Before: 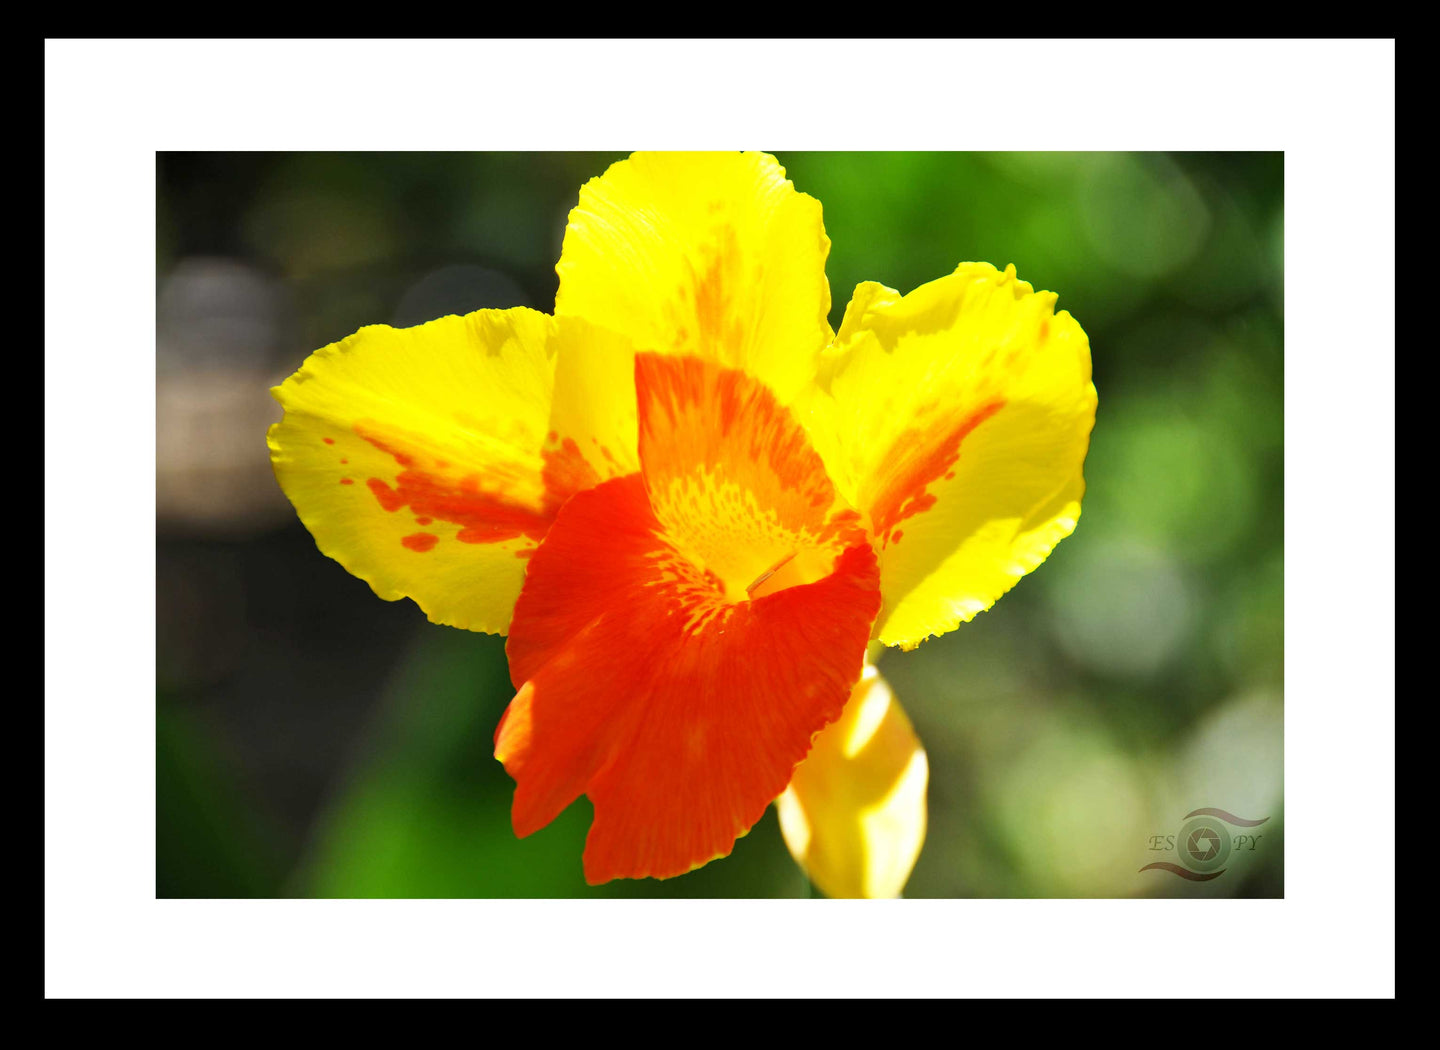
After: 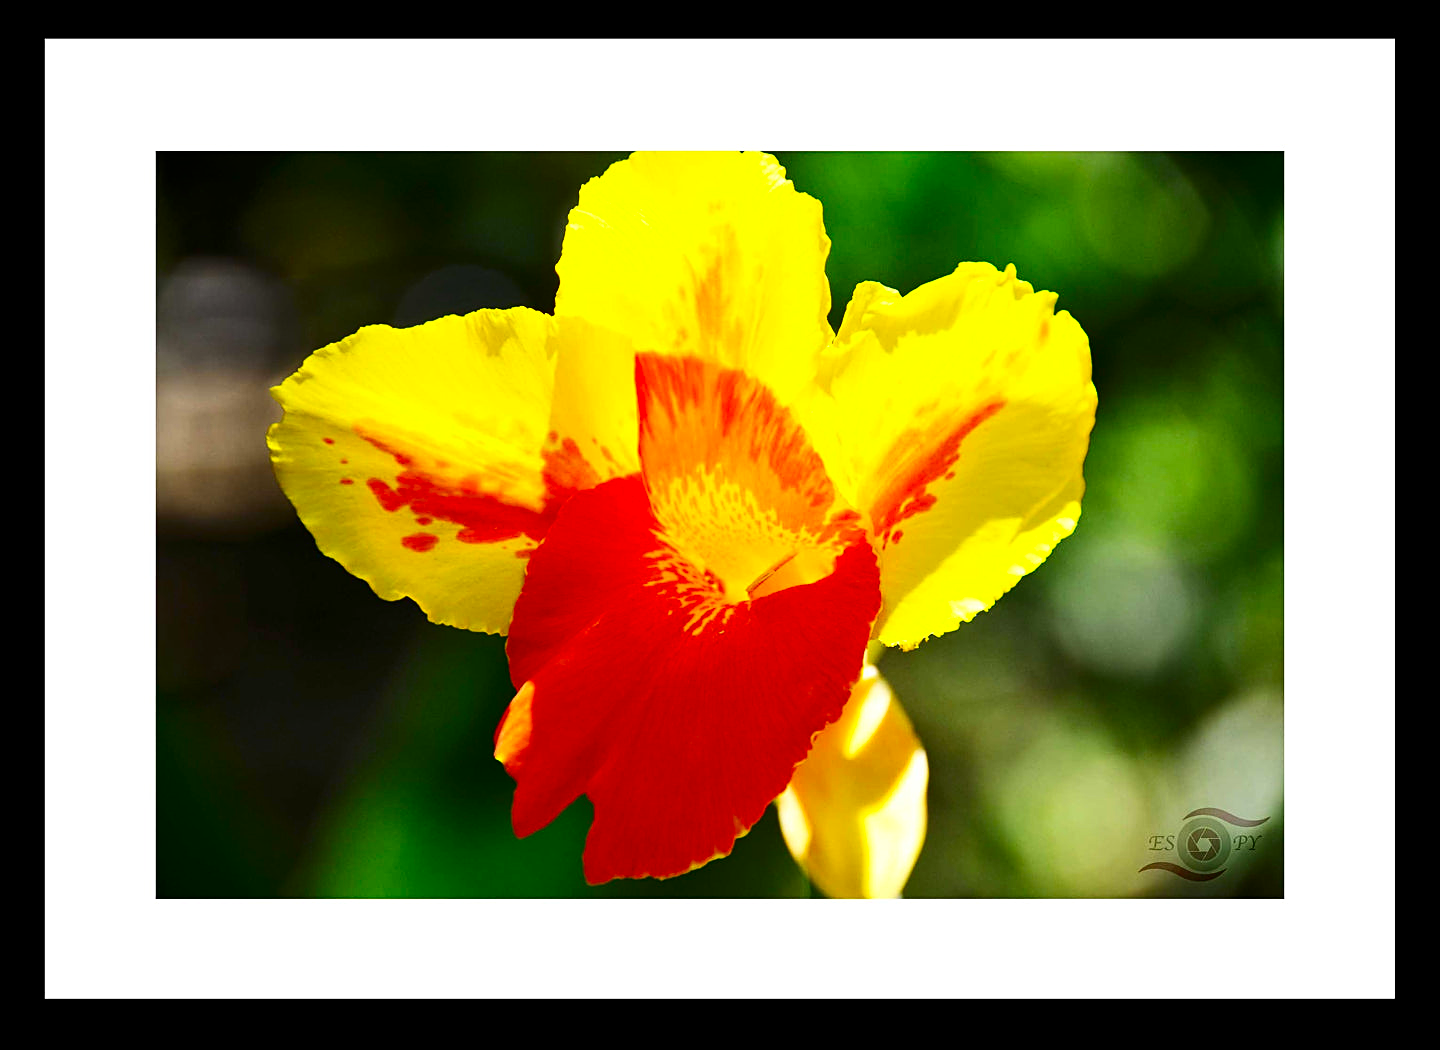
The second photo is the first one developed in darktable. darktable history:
contrast brightness saturation: contrast 0.194, brightness -0.11, saturation 0.211
sharpen: on, module defaults
